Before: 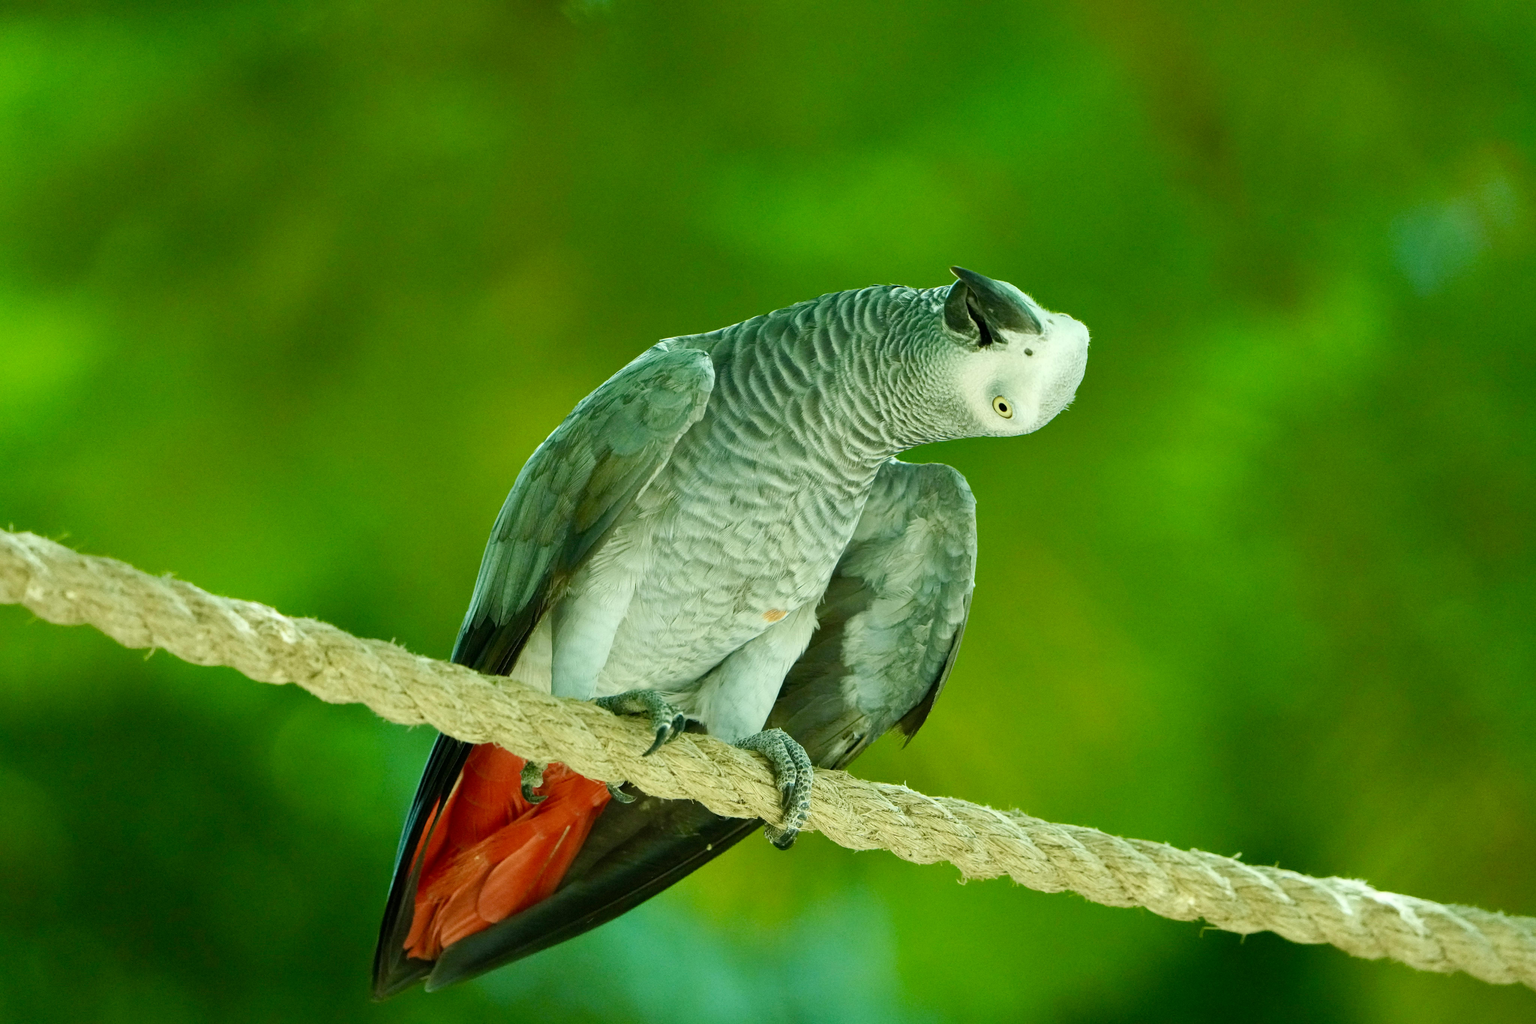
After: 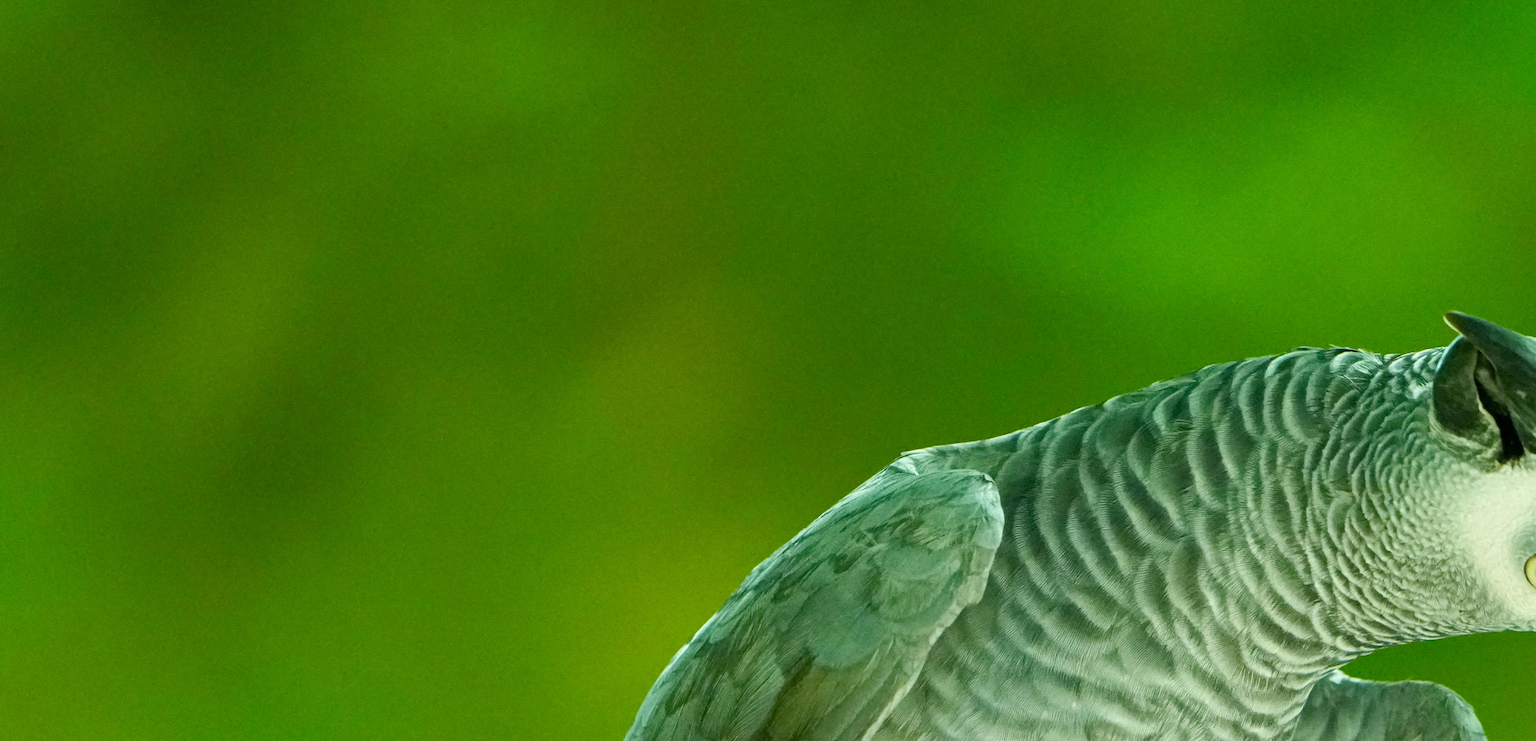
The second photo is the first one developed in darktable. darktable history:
rotate and perspective: lens shift (horizontal) -0.055, automatic cropping off
crop: left 10.121%, top 10.631%, right 36.218%, bottom 51.526%
